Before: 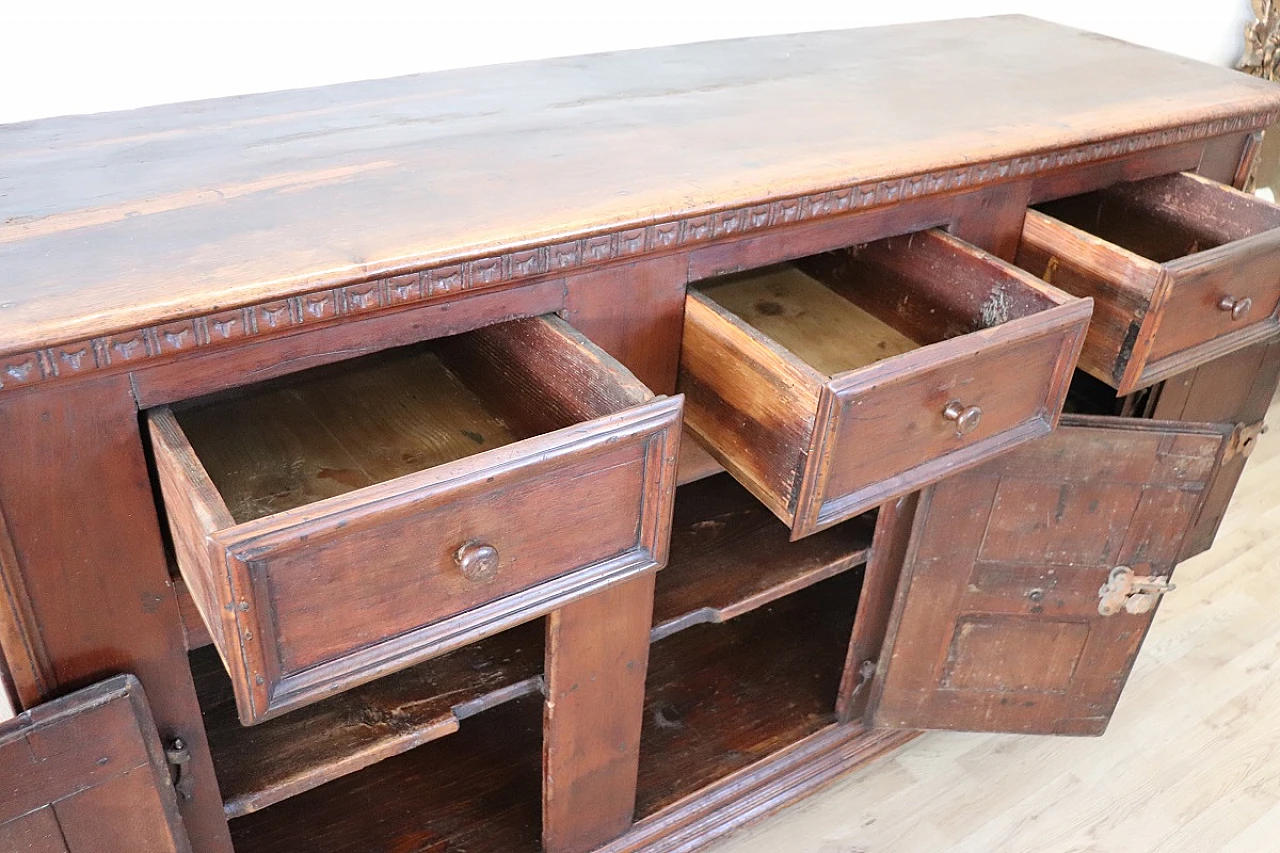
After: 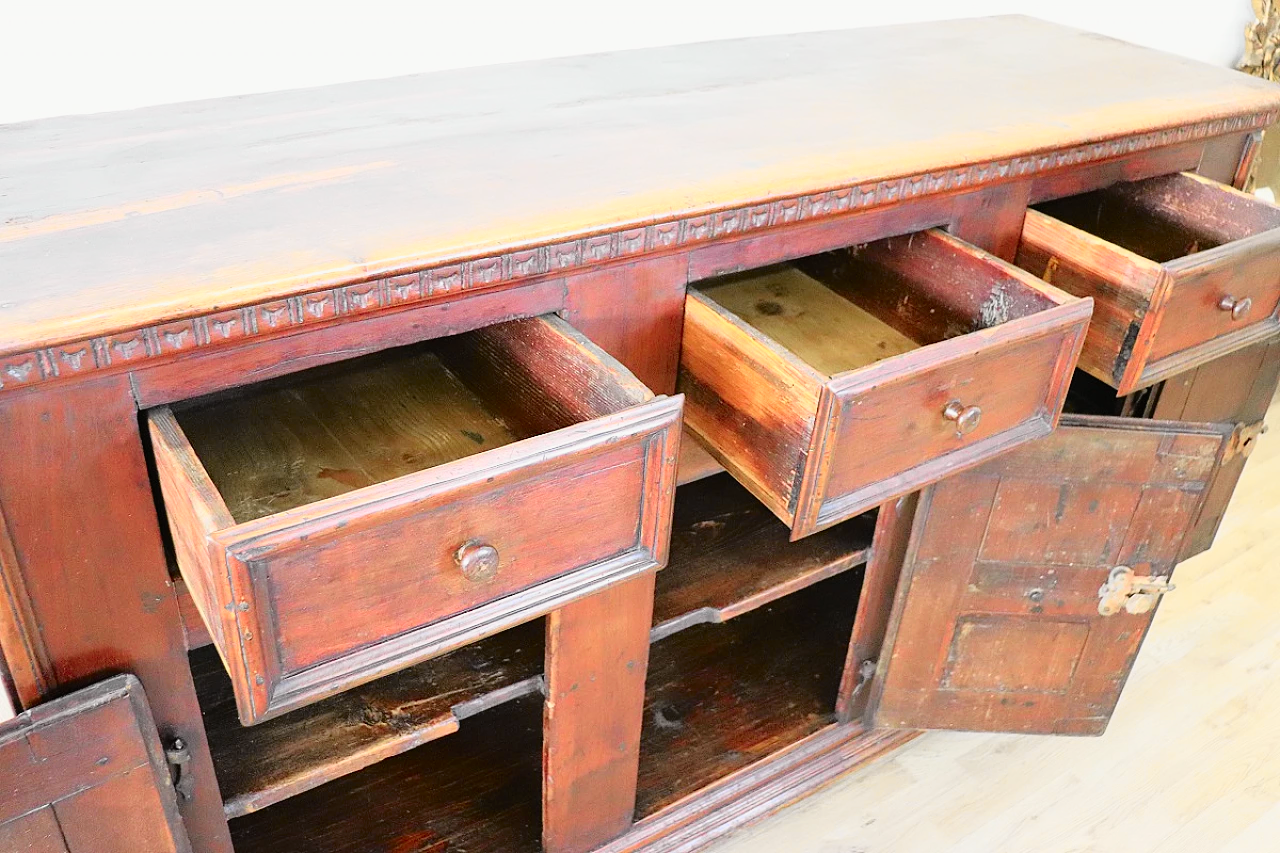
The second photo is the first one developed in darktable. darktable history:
tone curve: curves: ch0 [(0, 0.008) (0.107, 0.091) (0.278, 0.351) (0.457, 0.562) (0.628, 0.738) (0.839, 0.909) (0.998, 0.978)]; ch1 [(0, 0) (0.437, 0.408) (0.474, 0.479) (0.502, 0.5) (0.527, 0.519) (0.561, 0.575) (0.608, 0.665) (0.669, 0.748) (0.859, 0.899) (1, 1)]; ch2 [(0, 0) (0.33, 0.301) (0.421, 0.443) (0.473, 0.498) (0.502, 0.504) (0.522, 0.527) (0.549, 0.583) (0.644, 0.703) (1, 1)], color space Lab, independent channels, preserve colors none
tone equalizer: on, module defaults
